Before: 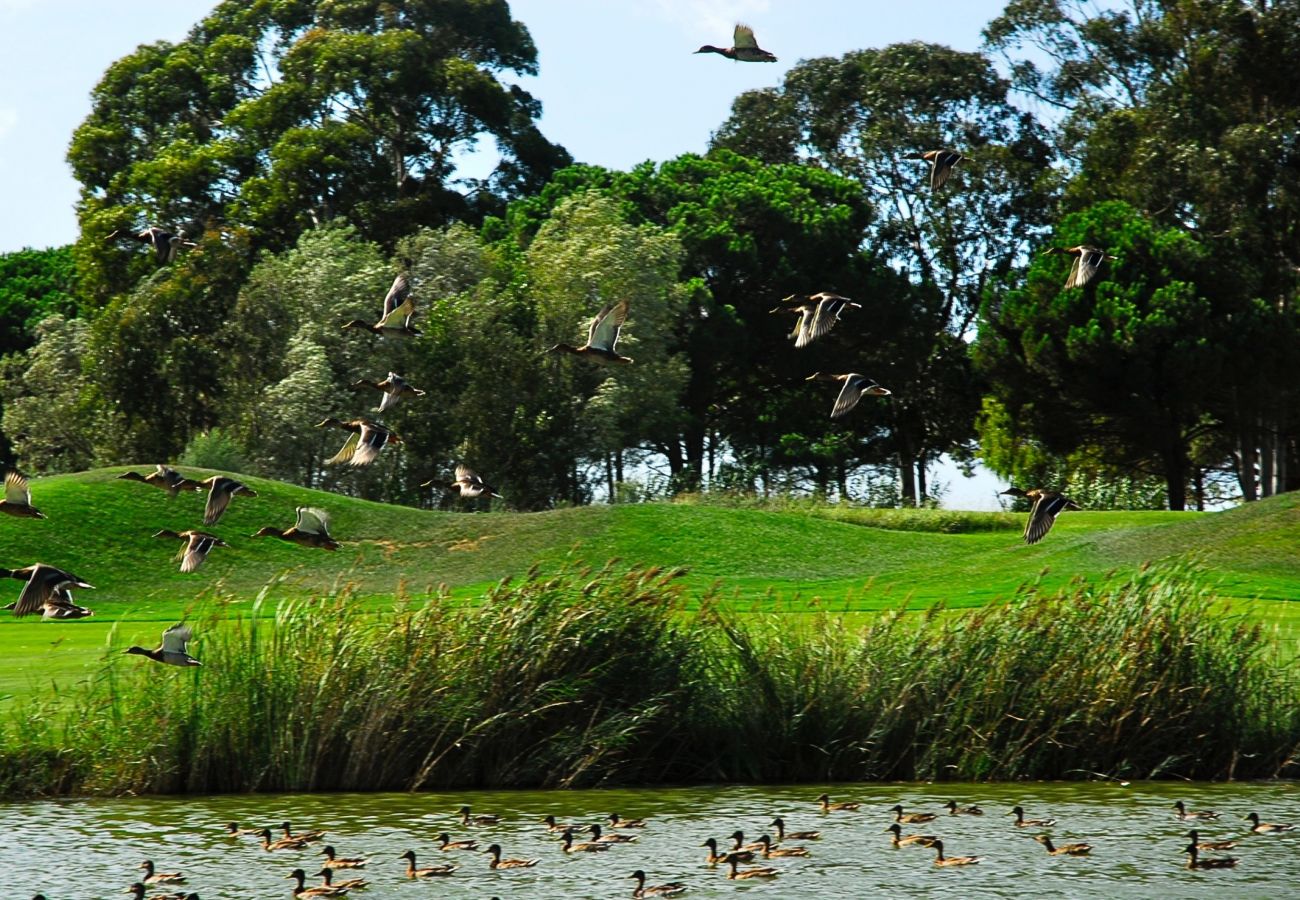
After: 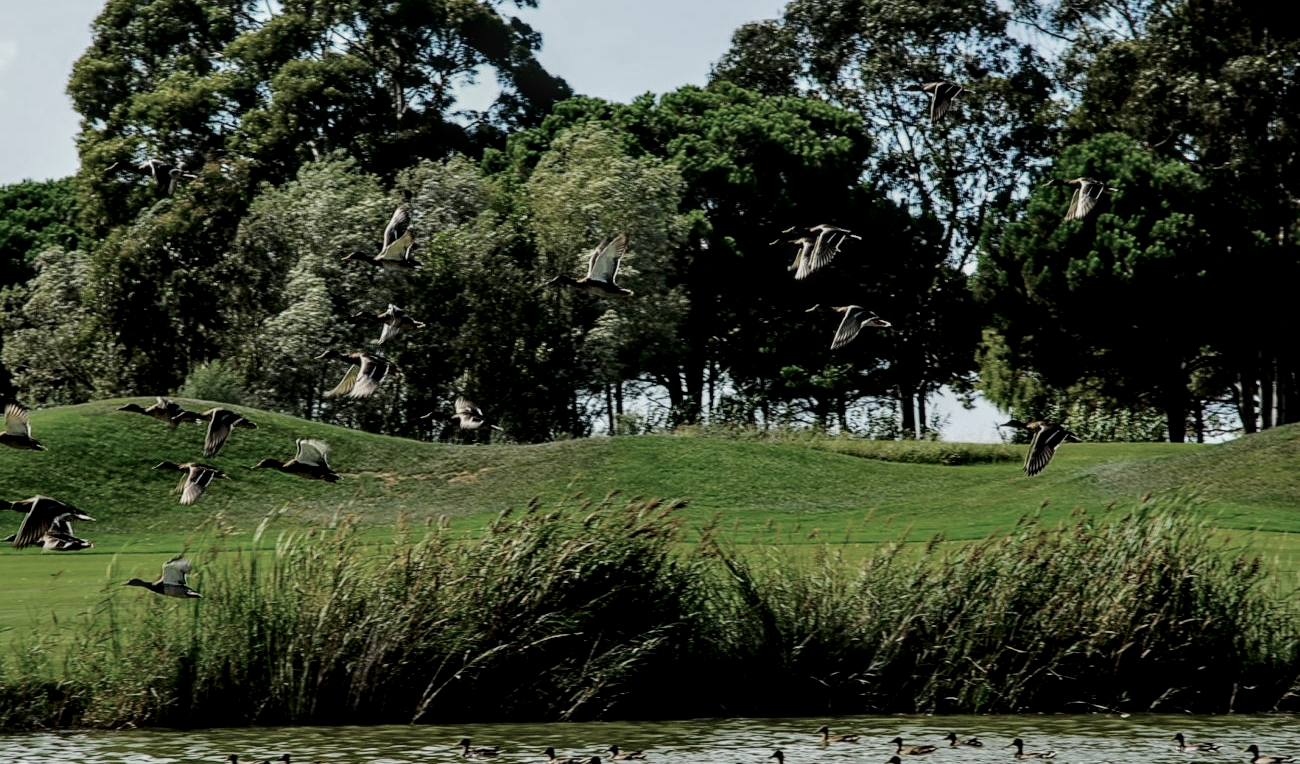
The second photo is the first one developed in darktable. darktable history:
crop: top 7.561%, bottom 7.489%
color zones: curves: ch0 [(0, 0.487) (0.241, 0.395) (0.434, 0.373) (0.658, 0.412) (0.838, 0.487)]; ch1 [(0, 0) (0.053, 0.053) (0.211, 0.202) (0.579, 0.259) (0.781, 0.241)]
color balance rgb: global offset › luminance 0.228%, perceptual saturation grading › global saturation 16.646%, global vibrance 9.616%
local contrast: highlights 61%, detail 143%, midtone range 0.428
exposure: black level correction 0.006, exposure -0.222 EV, compensate exposure bias true, compensate highlight preservation false
tone curve: curves: ch0 [(0, 0) (0.004, 0) (0.133, 0.076) (0.325, 0.362) (0.879, 0.885) (1, 1)], color space Lab, independent channels, preserve colors none
